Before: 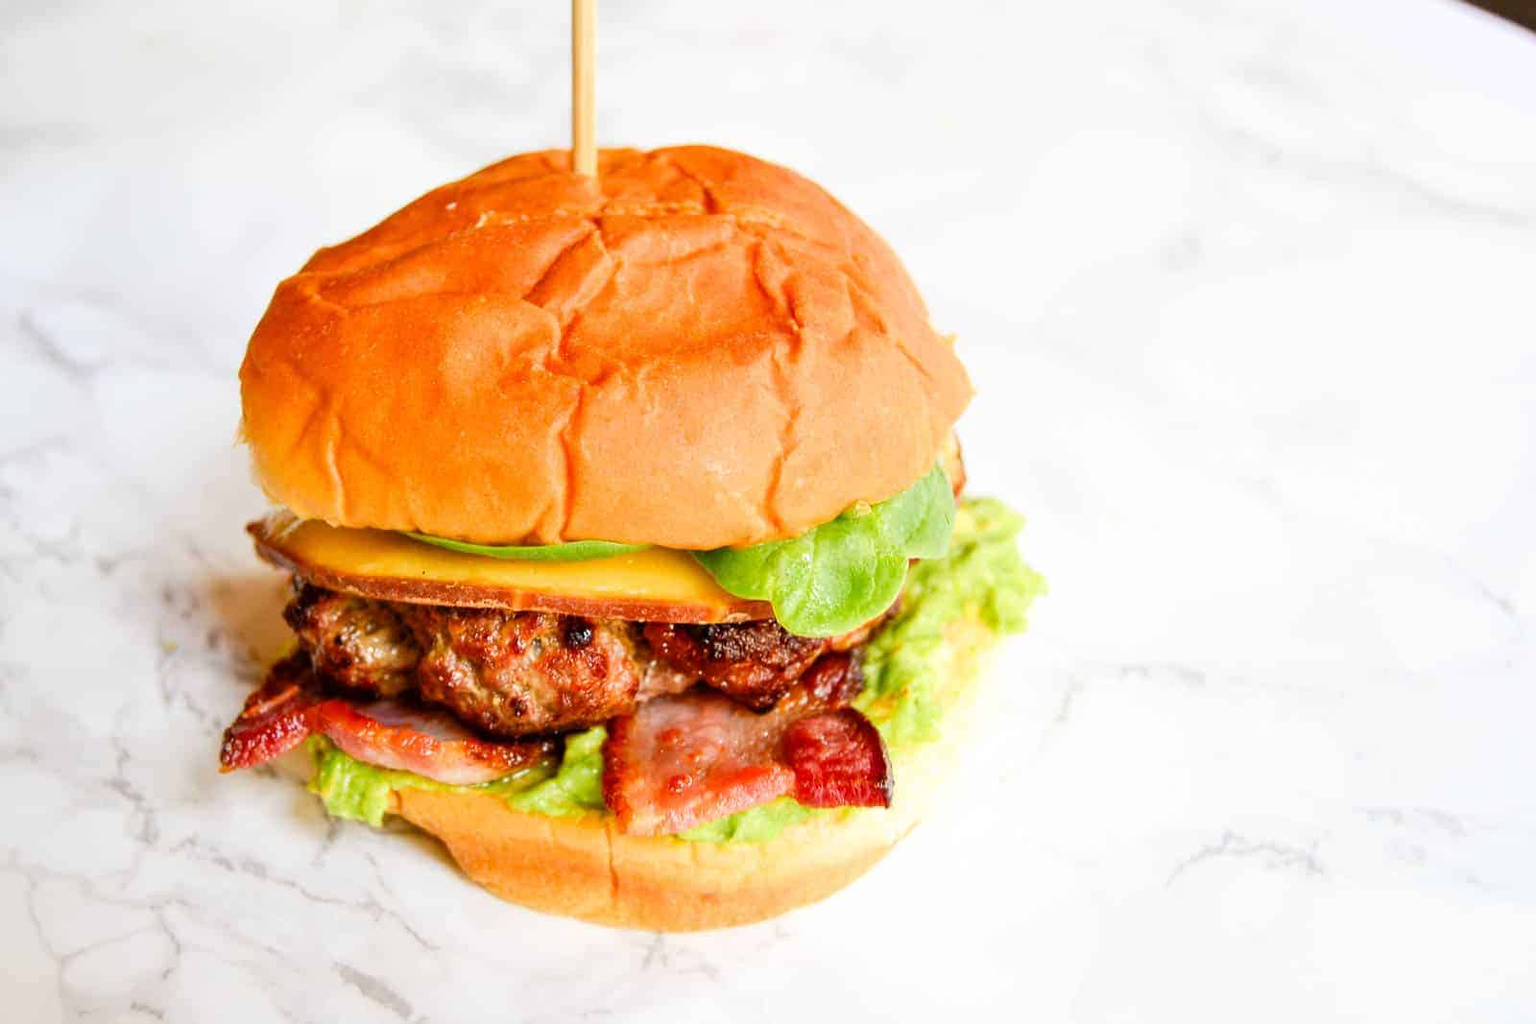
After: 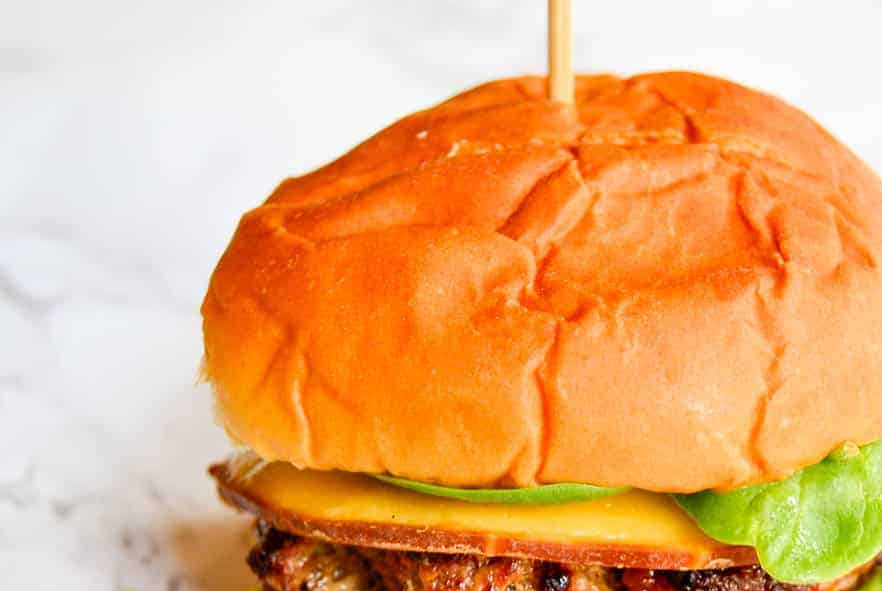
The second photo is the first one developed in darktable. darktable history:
crop and rotate: left 3.034%, top 7.569%, right 41.808%, bottom 36.982%
